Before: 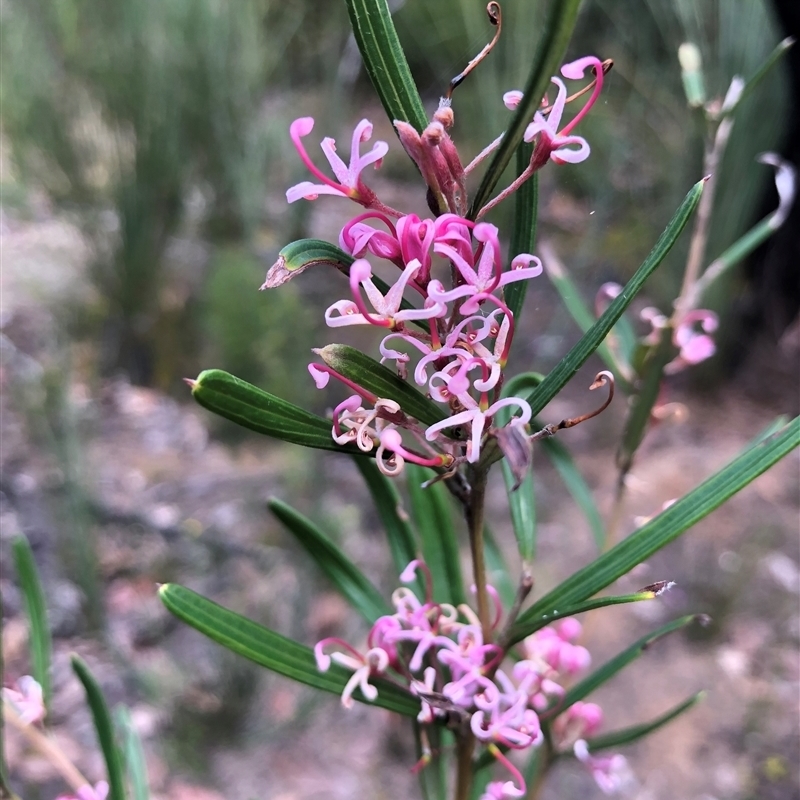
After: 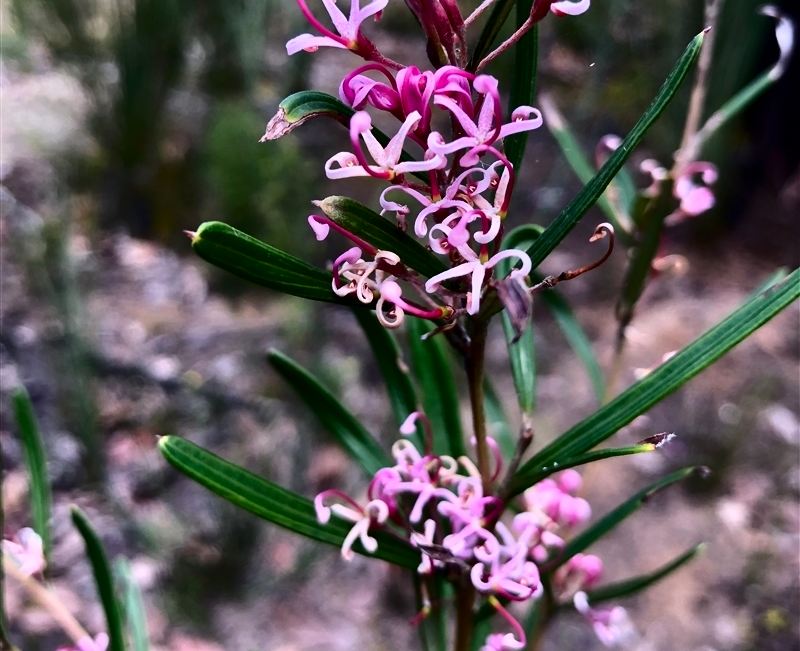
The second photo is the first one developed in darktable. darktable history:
crop and rotate: top 18.507%
contrast brightness saturation: contrast 0.24, brightness -0.24, saturation 0.14
